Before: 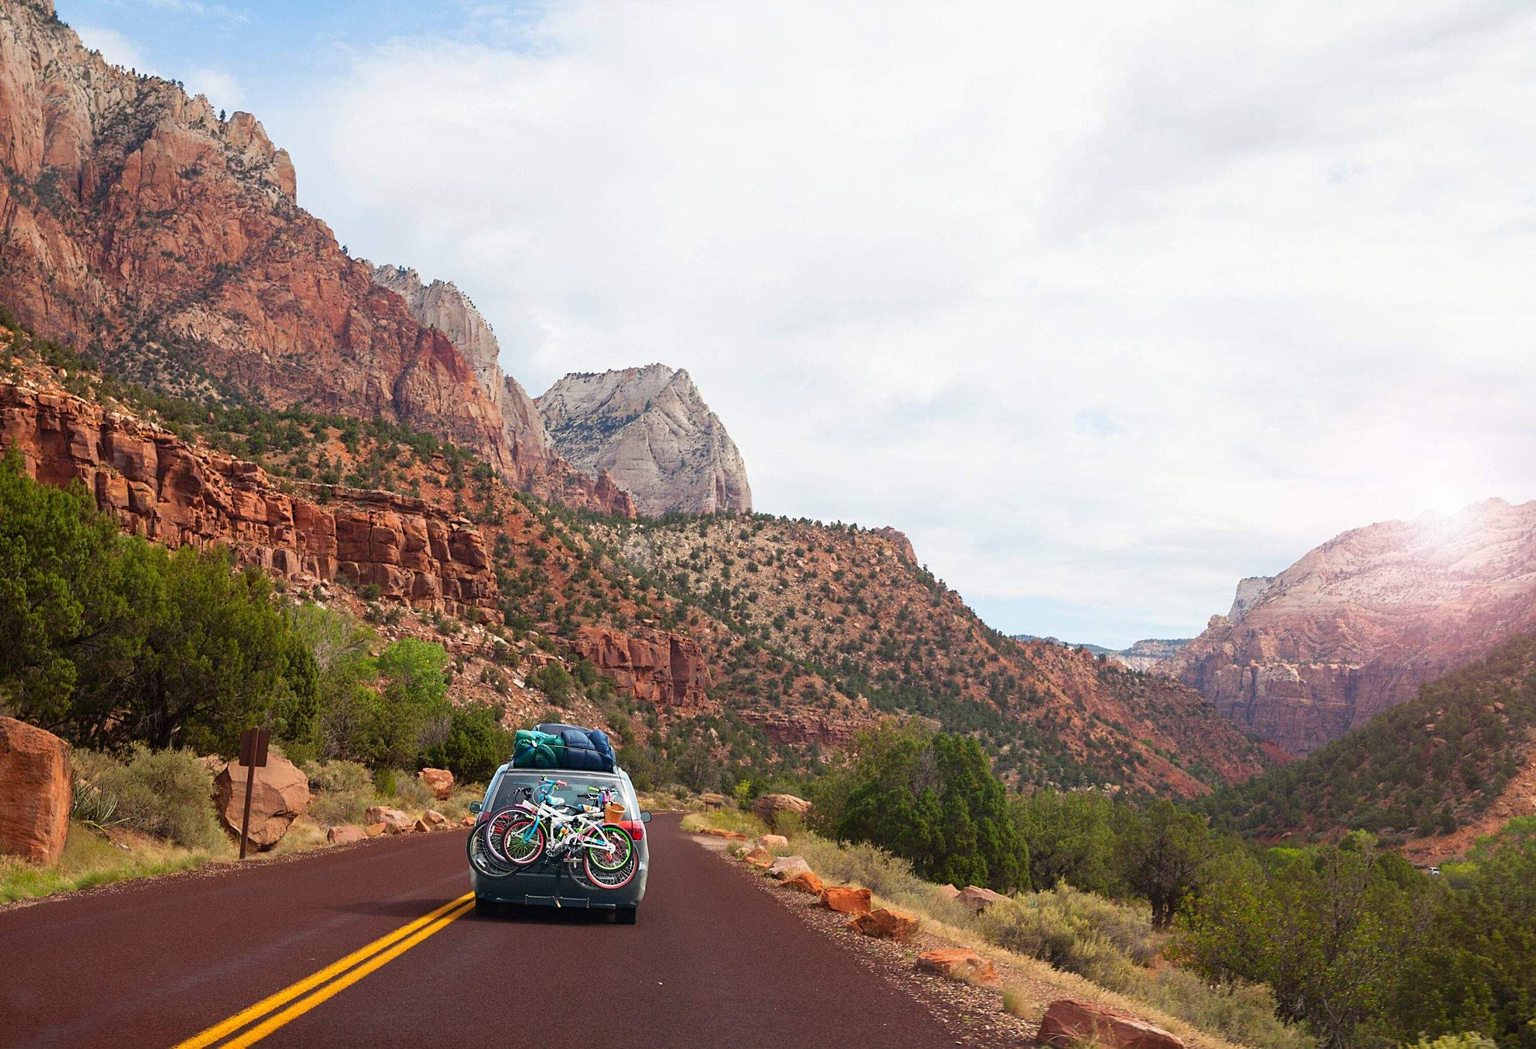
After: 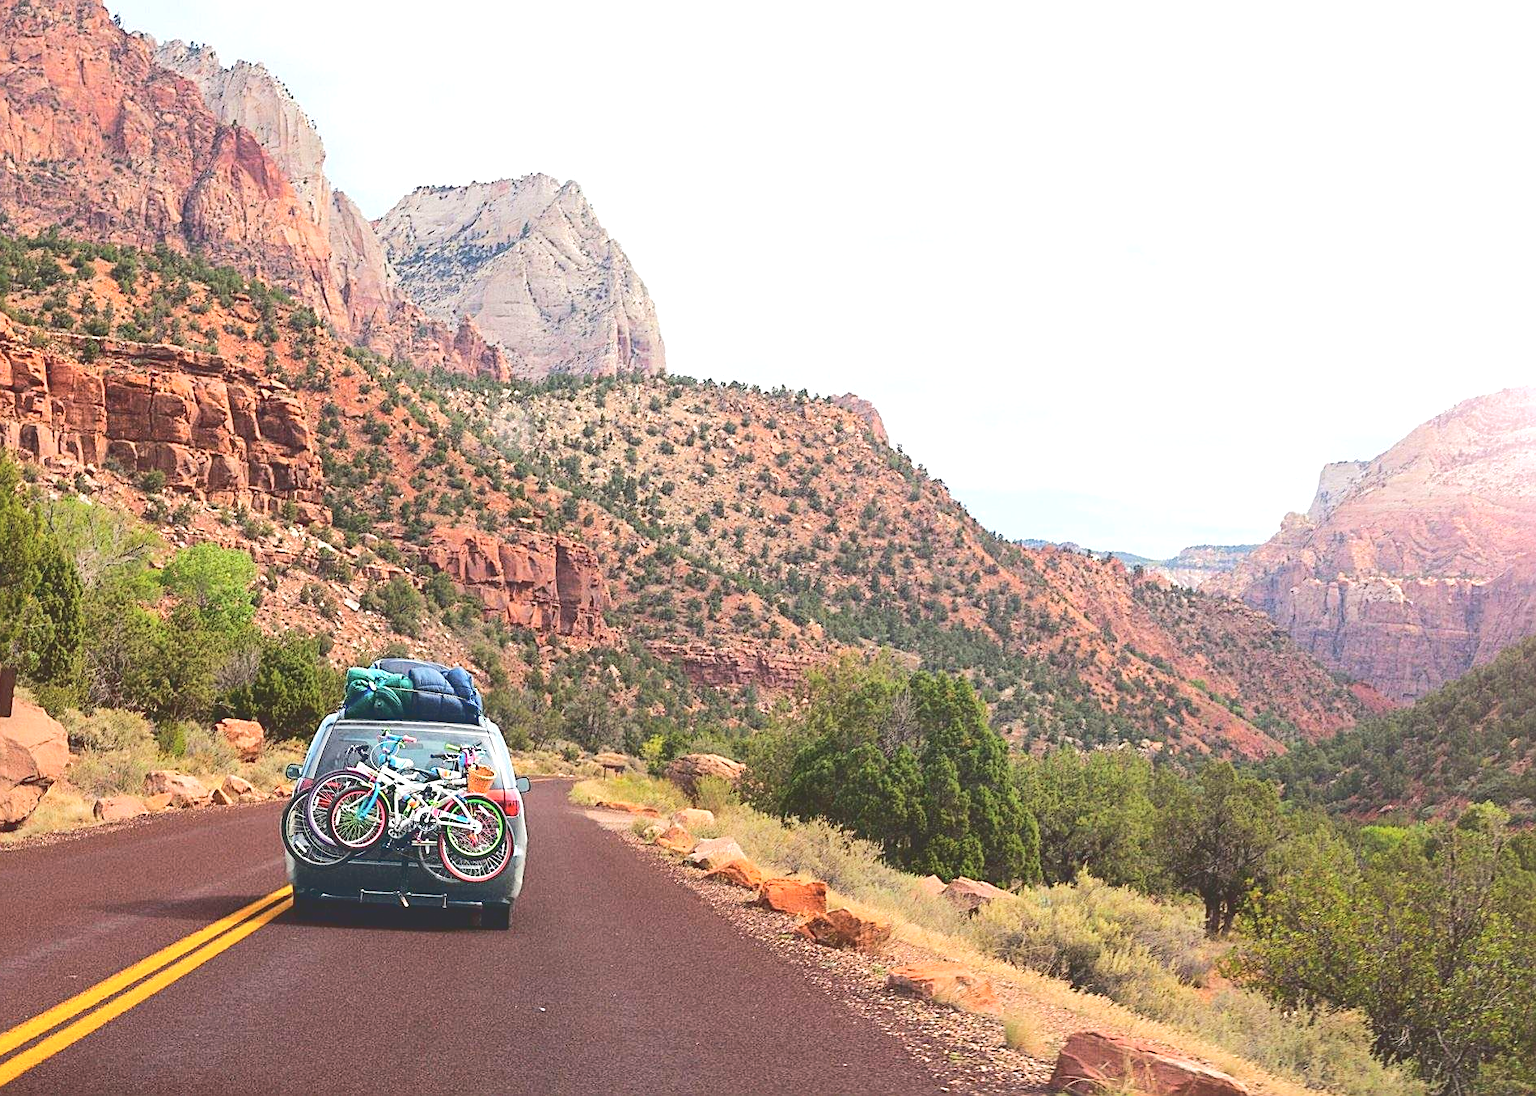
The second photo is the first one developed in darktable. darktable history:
crop: left 16.831%, top 22.454%, right 8.971%
shadows and highlights: shadows -8.29, white point adjustment 1.41, highlights 10.79
tone equalizer: edges refinement/feathering 500, mask exposure compensation -1.57 EV, preserve details no
contrast brightness saturation: contrast -0.142, brightness 0.052, saturation -0.128
sharpen: on, module defaults
tone curve: curves: ch0 [(0, 0) (0.003, 0.195) (0.011, 0.196) (0.025, 0.196) (0.044, 0.196) (0.069, 0.196) (0.1, 0.196) (0.136, 0.197) (0.177, 0.207) (0.224, 0.224) (0.277, 0.268) (0.335, 0.336) (0.399, 0.424) (0.468, 0.533) (0.543, 0.632) (0.623, 0.715) (0.709, 0.789) (0.801, 0.85) (0.898, 0.906) (1, 1)], color space Lab, linked channels, preserve colors none
exposure: exposure 0.609 EV, compensate highlight preservation false
